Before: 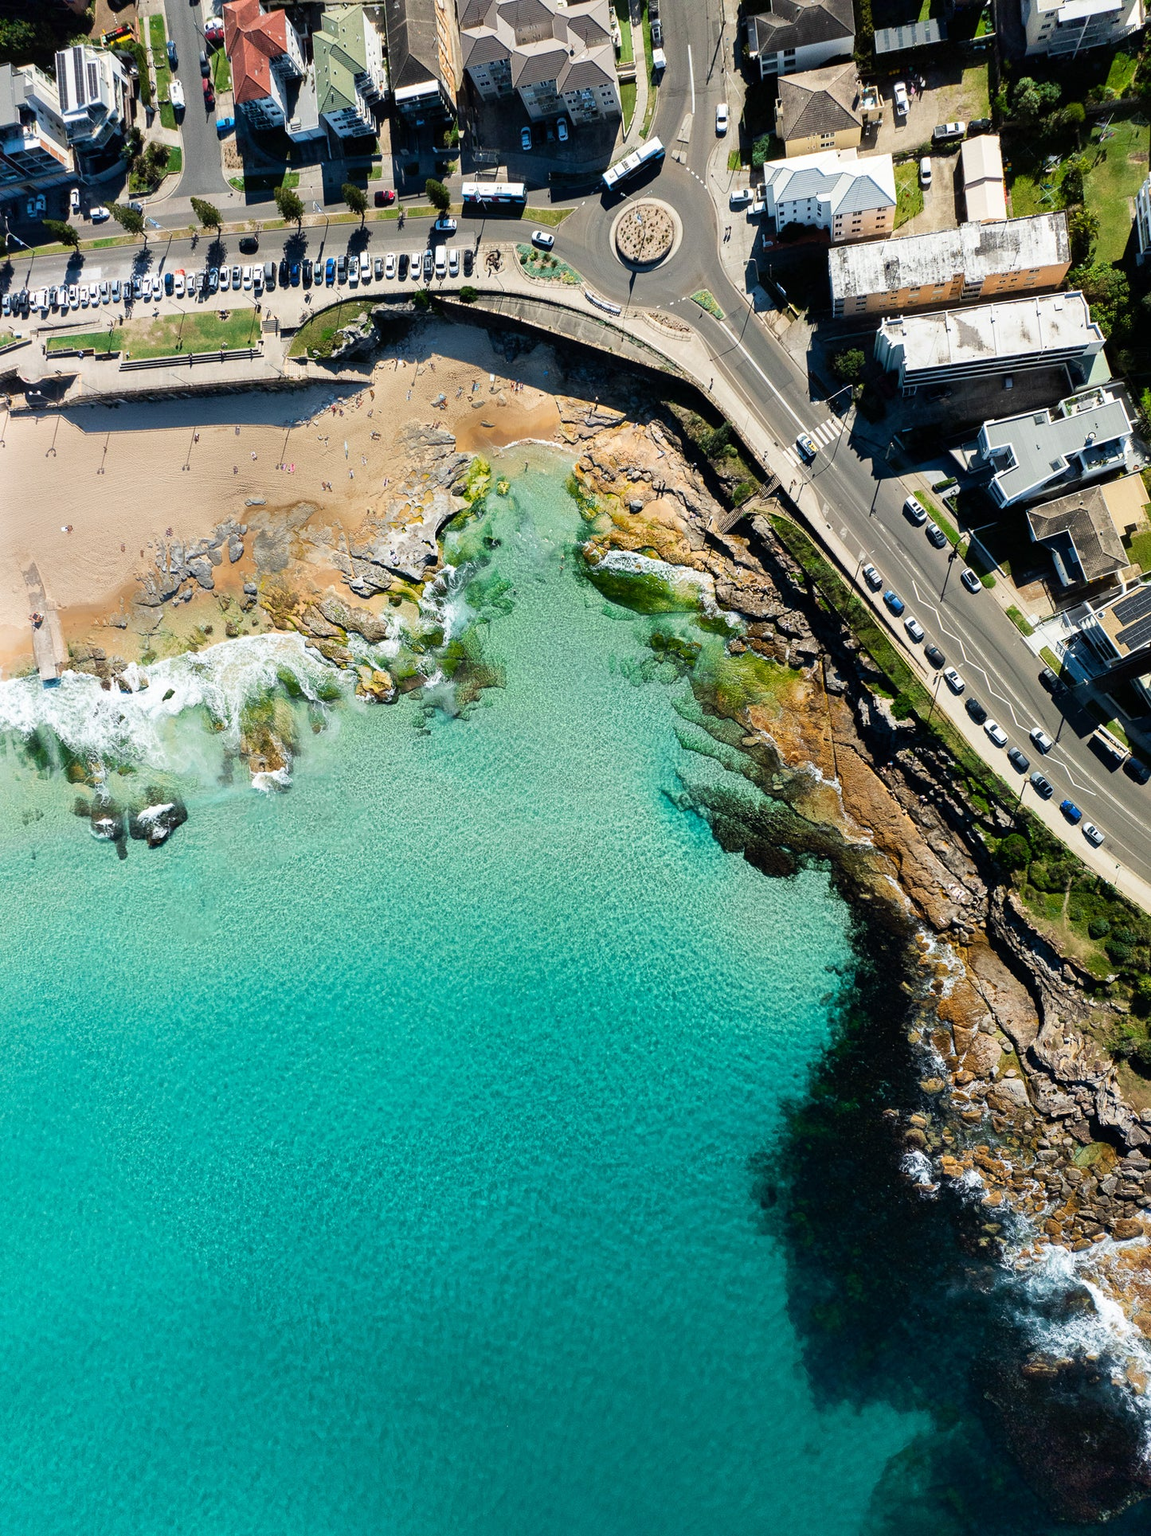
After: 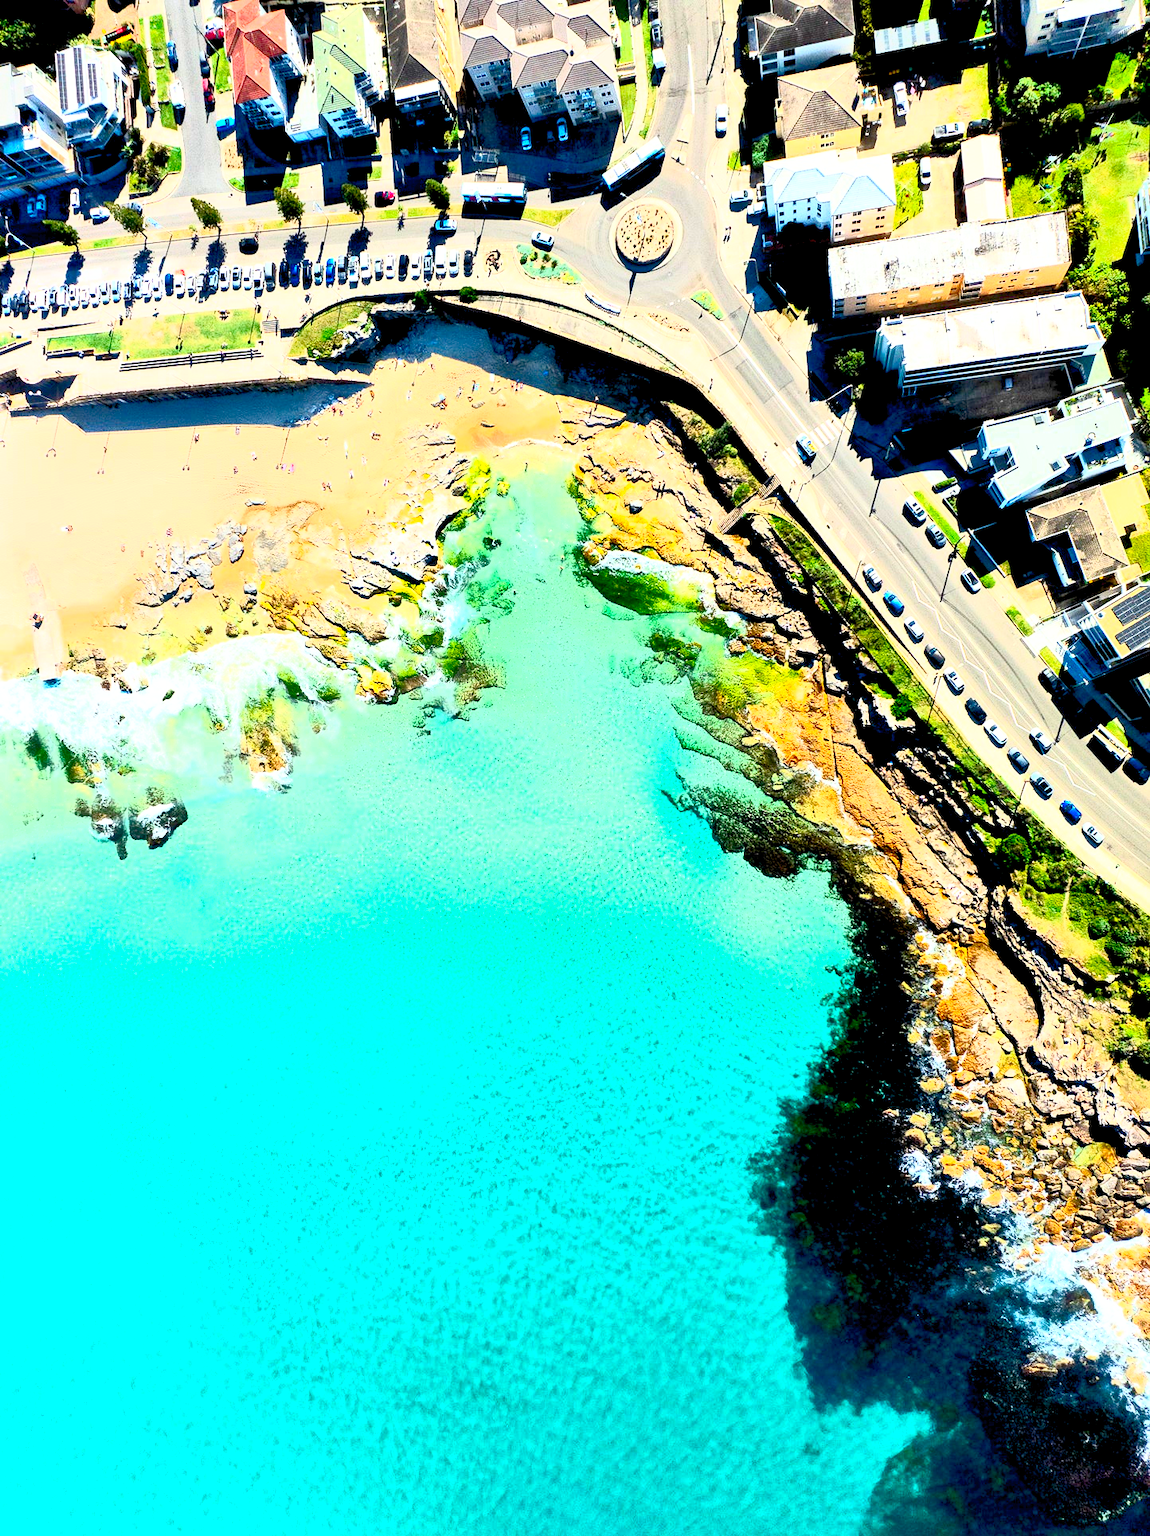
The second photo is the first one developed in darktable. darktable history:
tone equalizer: -7 EV 0.142 EV, -6 EV 0.602 EV, -5 EV 1.13 EV, -4 EV 1.34 EV, -3 EV 1.12 EV, -2 EV 0.6 EV, -1 EV 0.156 EV
base curve: curves: ch0 [(0.017, 0) (0.425, 0.441) (0.844, 0.933) (1, 1)], preserve colors none
contrast brightness saturation: contrast 0.826, brightness 0.593, saturation 0.61
